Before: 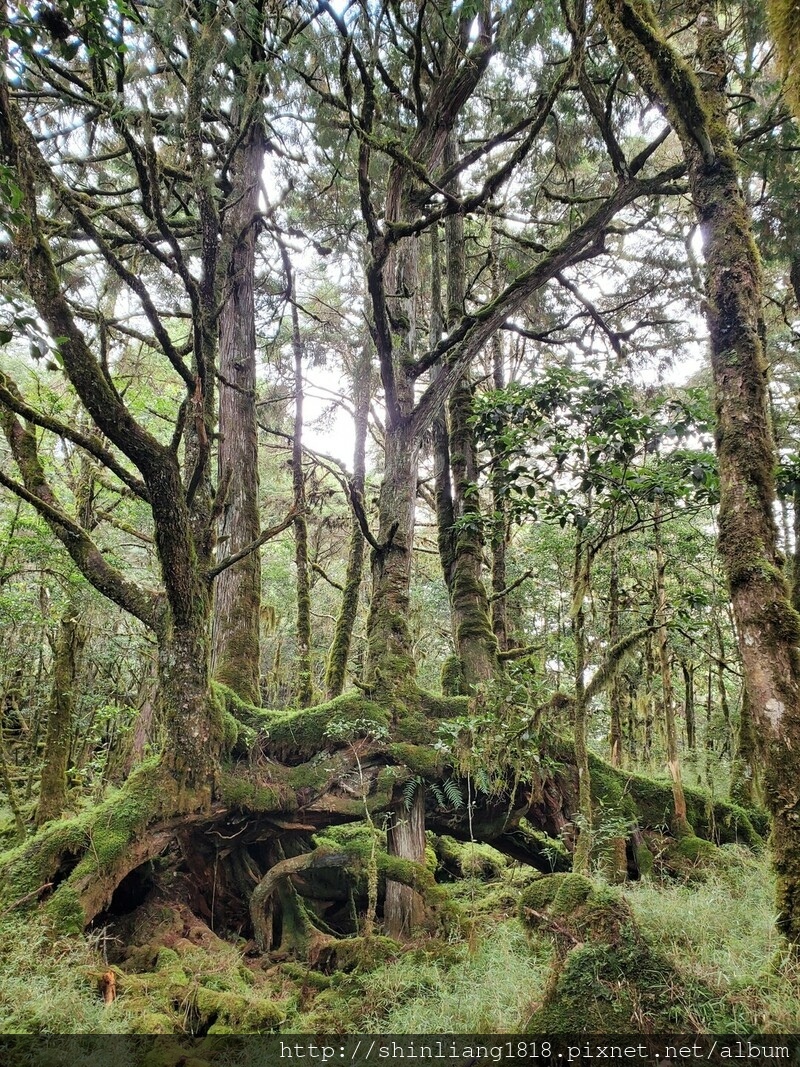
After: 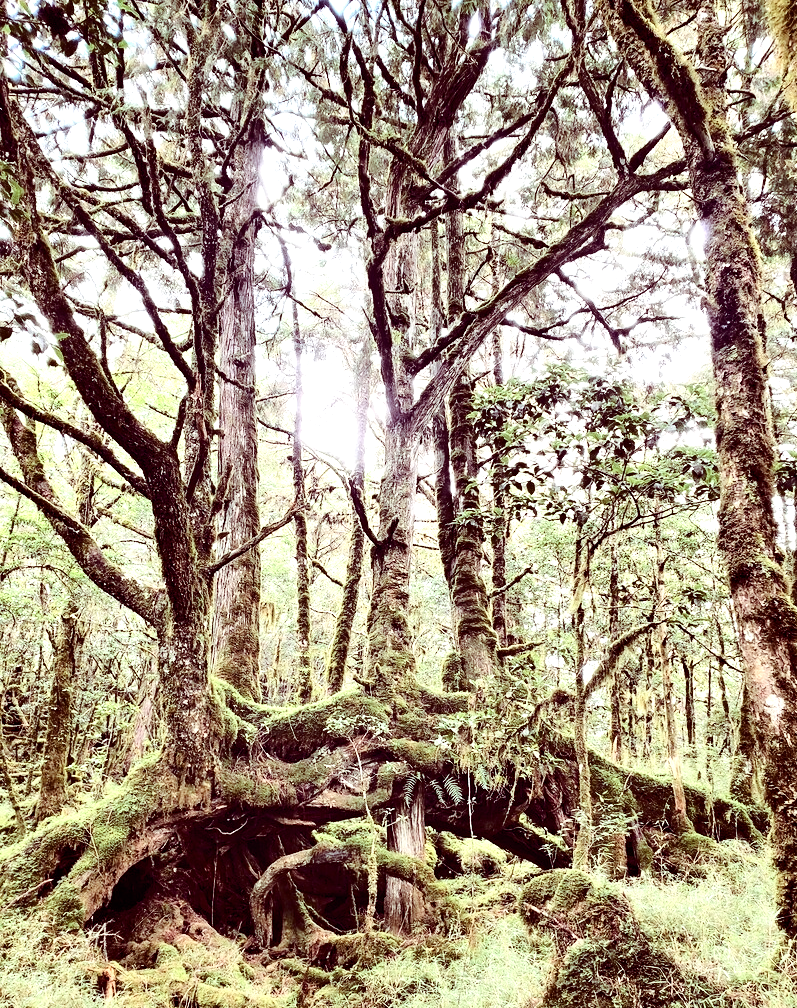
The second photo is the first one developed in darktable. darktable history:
crop: top 0.415%, right 0.256%, bottom 5.06%
exposure: black level correction 0, exposure 1.199 EV, compensate highlight preservation false
base curve: curves: ch0 [(0, 0) (0.073, 0.04) (0.157, 0.139) (0.492, 0.492) (0.758, 0.758) (1, 1)]
contrast brightness saturation: contrast 0.246, saturation -0.323
color balance rgb: shadows lift › luminance -18.56%, shadows lift › chroma 35.418%, power › luminance 3.409%, power › hue 231.97°, perceptual saturation grading › global saturation 21.132%, perceptual saturation grading › highlights -19.792%, perceptual saturation grading › shadows 29.882%
